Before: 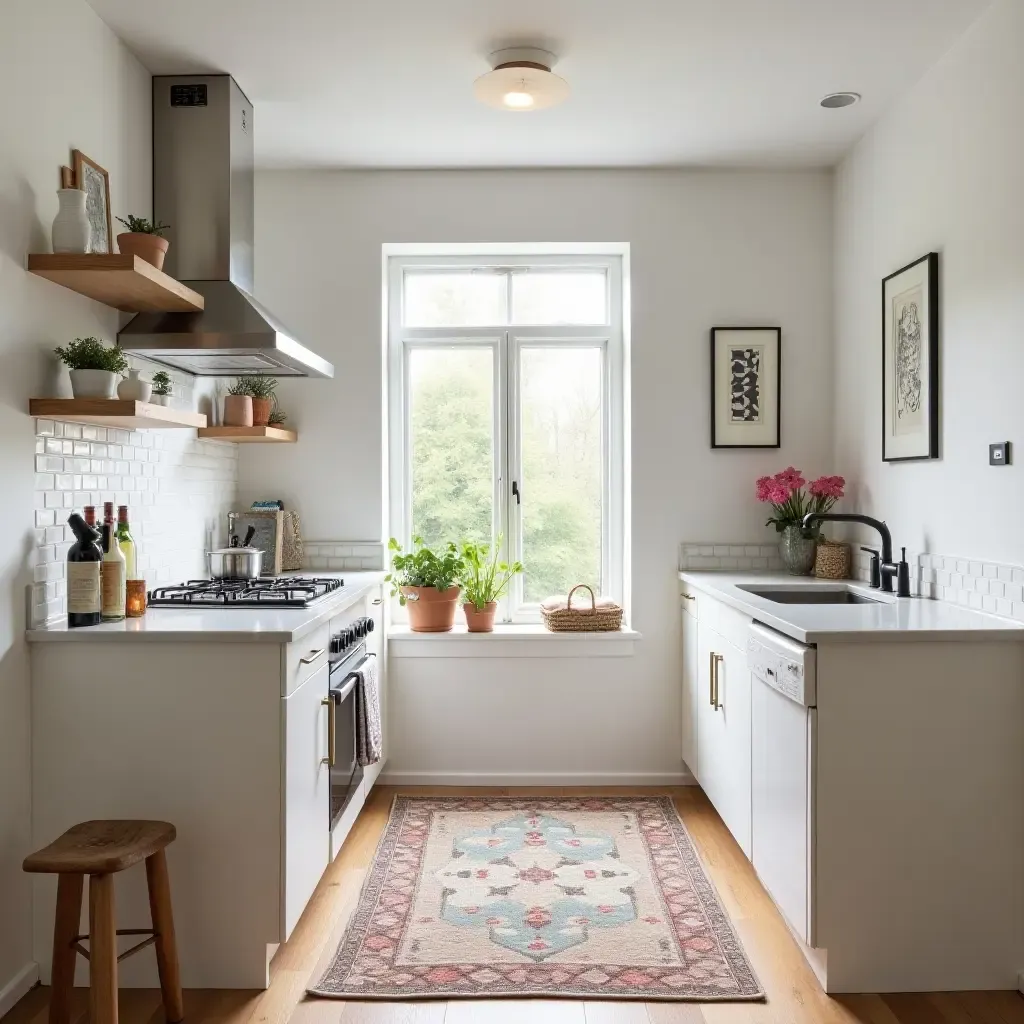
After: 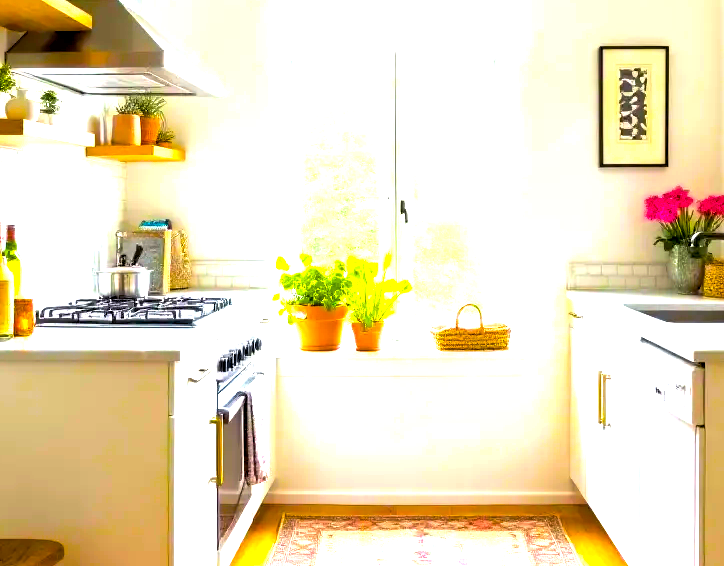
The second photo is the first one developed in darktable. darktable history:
color balance rgb: global offset › luminance -0.843%, linear chroma grading › highlights 98.969%, linear chroma grading › global chroma 23.974%, perceptual saturation grading › global saturation 30.755%, perceptual brilliance grading › global brilliance 9.339%, global vibrance 20%
exposure: exposure 1.227 EV, compensate highlight preservation false
crop: left 10.999%, top 27.51%, right 18.277%, bottom 17.207%
